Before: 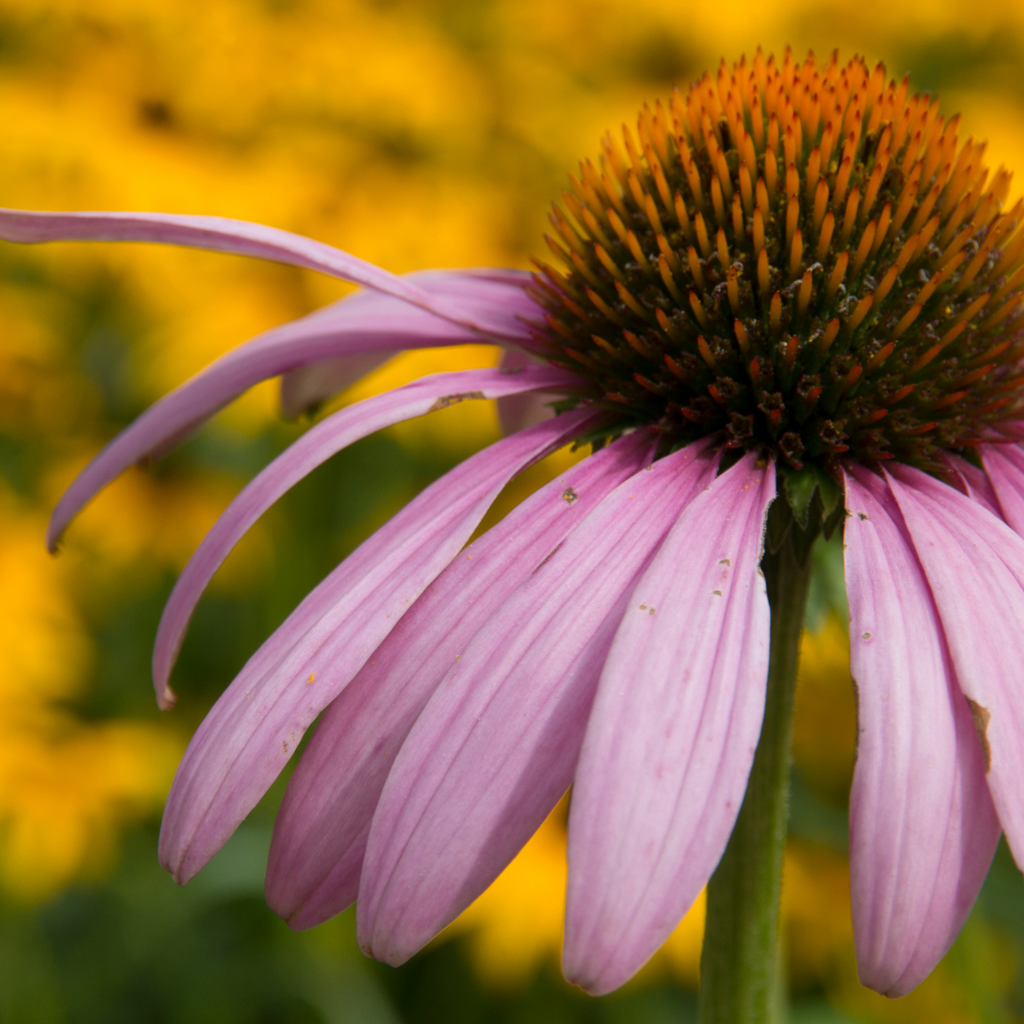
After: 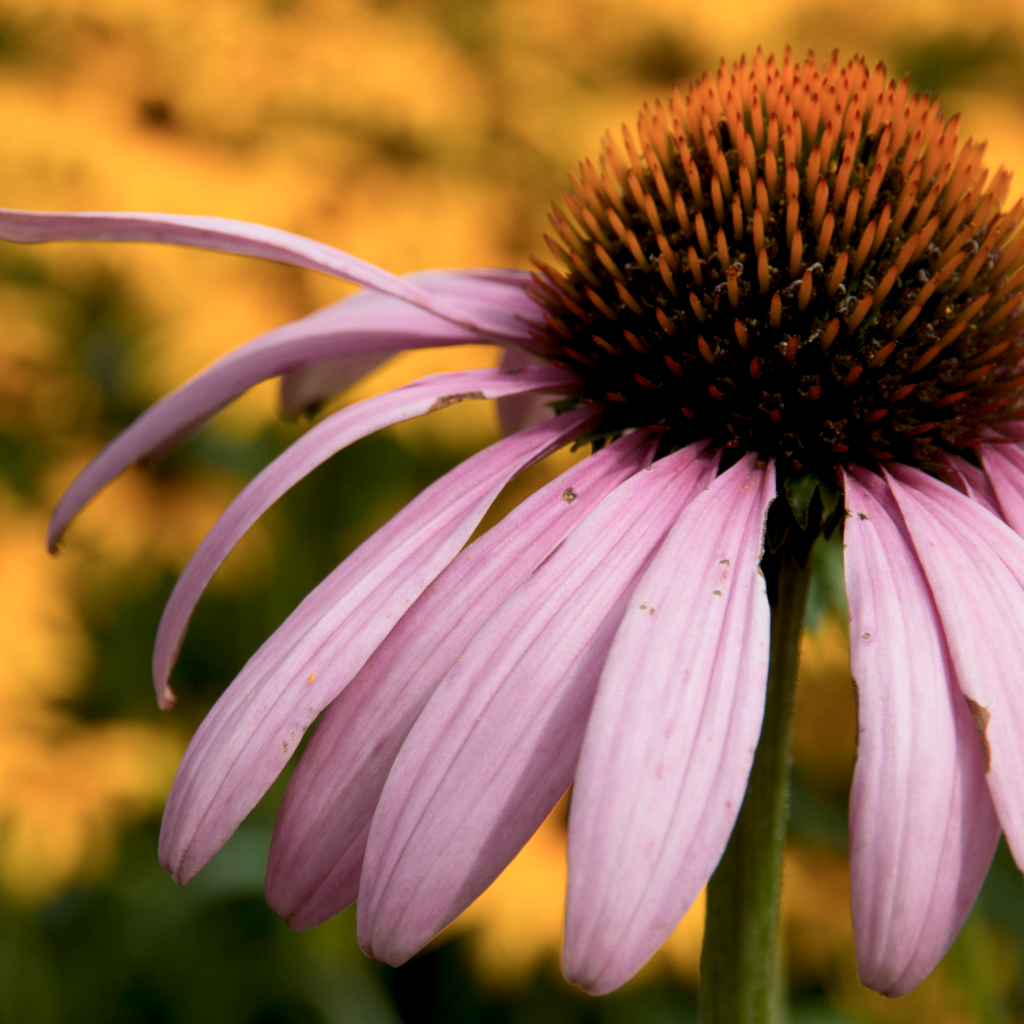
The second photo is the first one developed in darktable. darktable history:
tone curve: curves: ch0 [(0, 0) (0.003, 0.003) (0.011, 0.012) (0.025, 0.026) (0.044, 0.046) (0.069, 0.072) (0.1, 0.104) (0.136, 0.141) (0.177, 0.185) (0.224, 0.234) (0.277, 0.289) (0.335, 0.349) (0.399, 0.415) (0.468, 0.488) (0.543, 0.566) (0.623, 0.649) (0.709, 0.739) (0.801, 0.834) (0.898, 0.923) (1, 1)], preserve colors none
color look up table: target L [74.04, 65.57, 46.91, 31.69, 100, 65.59, 63.25, 57.78, 50.06, 40.54, 27.7, 53.89, 53.17, 37.24, 23.15, 24.62, 85.73, 76.38, 65.23, 64.86, 49.13, 45.72, 45.91, 24.3, 0 ×25], target a [1.295, -16.9, -36.88, -11.83, -0.001, 14.25, 15.91, 30.76, 42.65, 46.88, 13.01, 1.498, 38.94, -1.144, 17.13, 5.522, -1.247, -2.192, -27.78, -2.635, -22.21, -2.579, -8.873, -2.837, 0 ×25], target b [55.6, 41.76, 23.6, 14.83, 0.007, 50.48, 9.088, 42.26, 14.27, 25.26, 10.8, -21.17, -10.05, -38.65, -16.24, -42.73, -1.616, -2.323, -8.057, -3.291, -25.14, -2.752, -22.77, -2.785, 0 ×25], num patches 24
